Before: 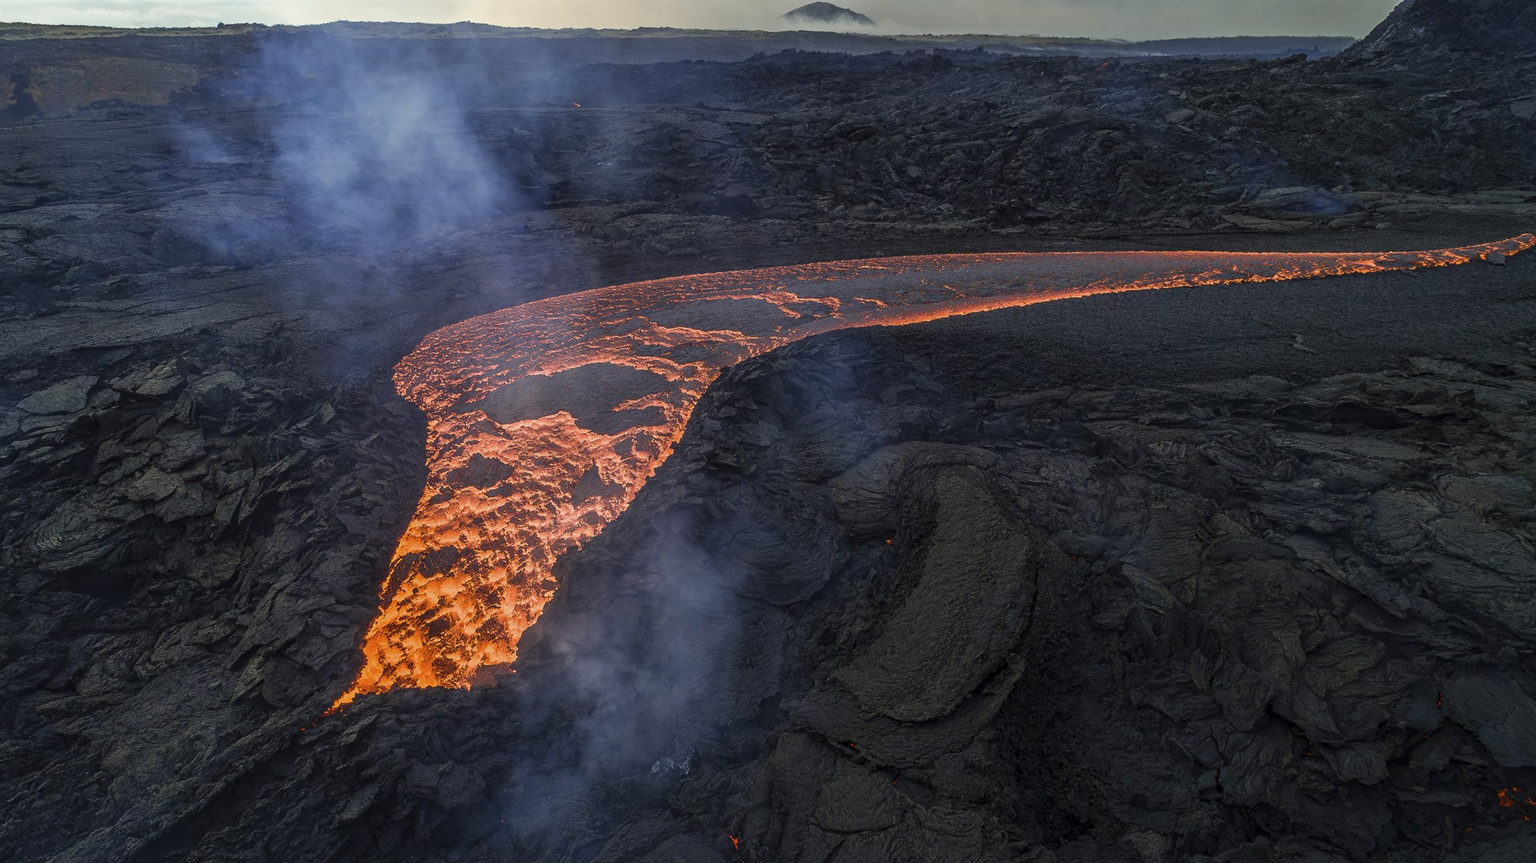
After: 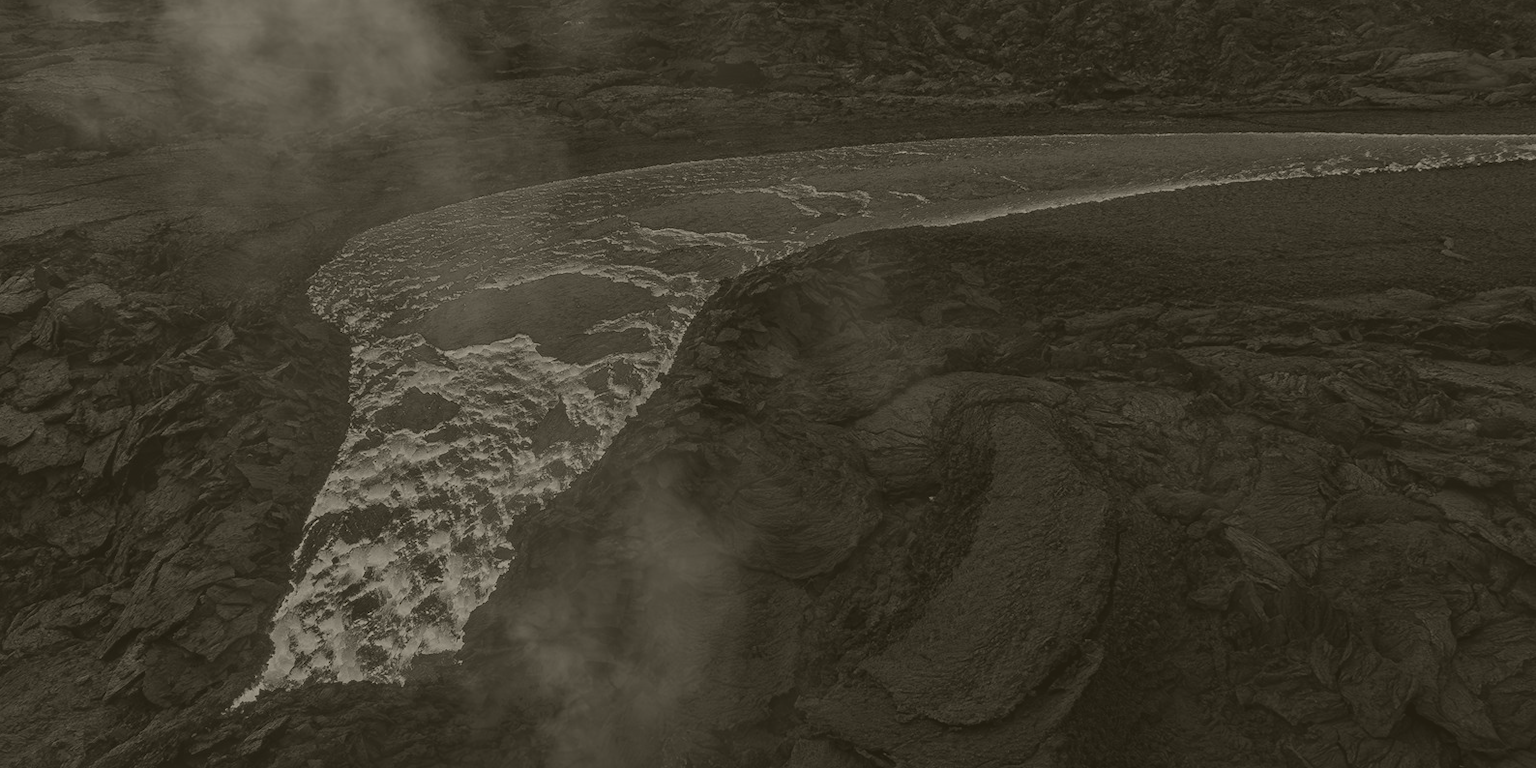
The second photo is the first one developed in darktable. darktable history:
color zones: curves: ch0 [(0.004, 0.305) (0.261, 0.623) (0.389, 0.399) (0.708, 0.571) (0.947, 0.34)]; ch1 [(0.025, 0.645) (0.229, 0.584) (0.326, 0.551) (0.484, 0.262) (0.757, 0.643)]
local contrast: mode bilateral grid, contrast 20, coarseness 50, detail 120%, midtone range 0.2
crop: left 9.712%, top 16.928%, right 10.845%, bottom 12.332%
colorize: hue 41.44°, saturation 22%, source mix 60%, lightness 10.61%
